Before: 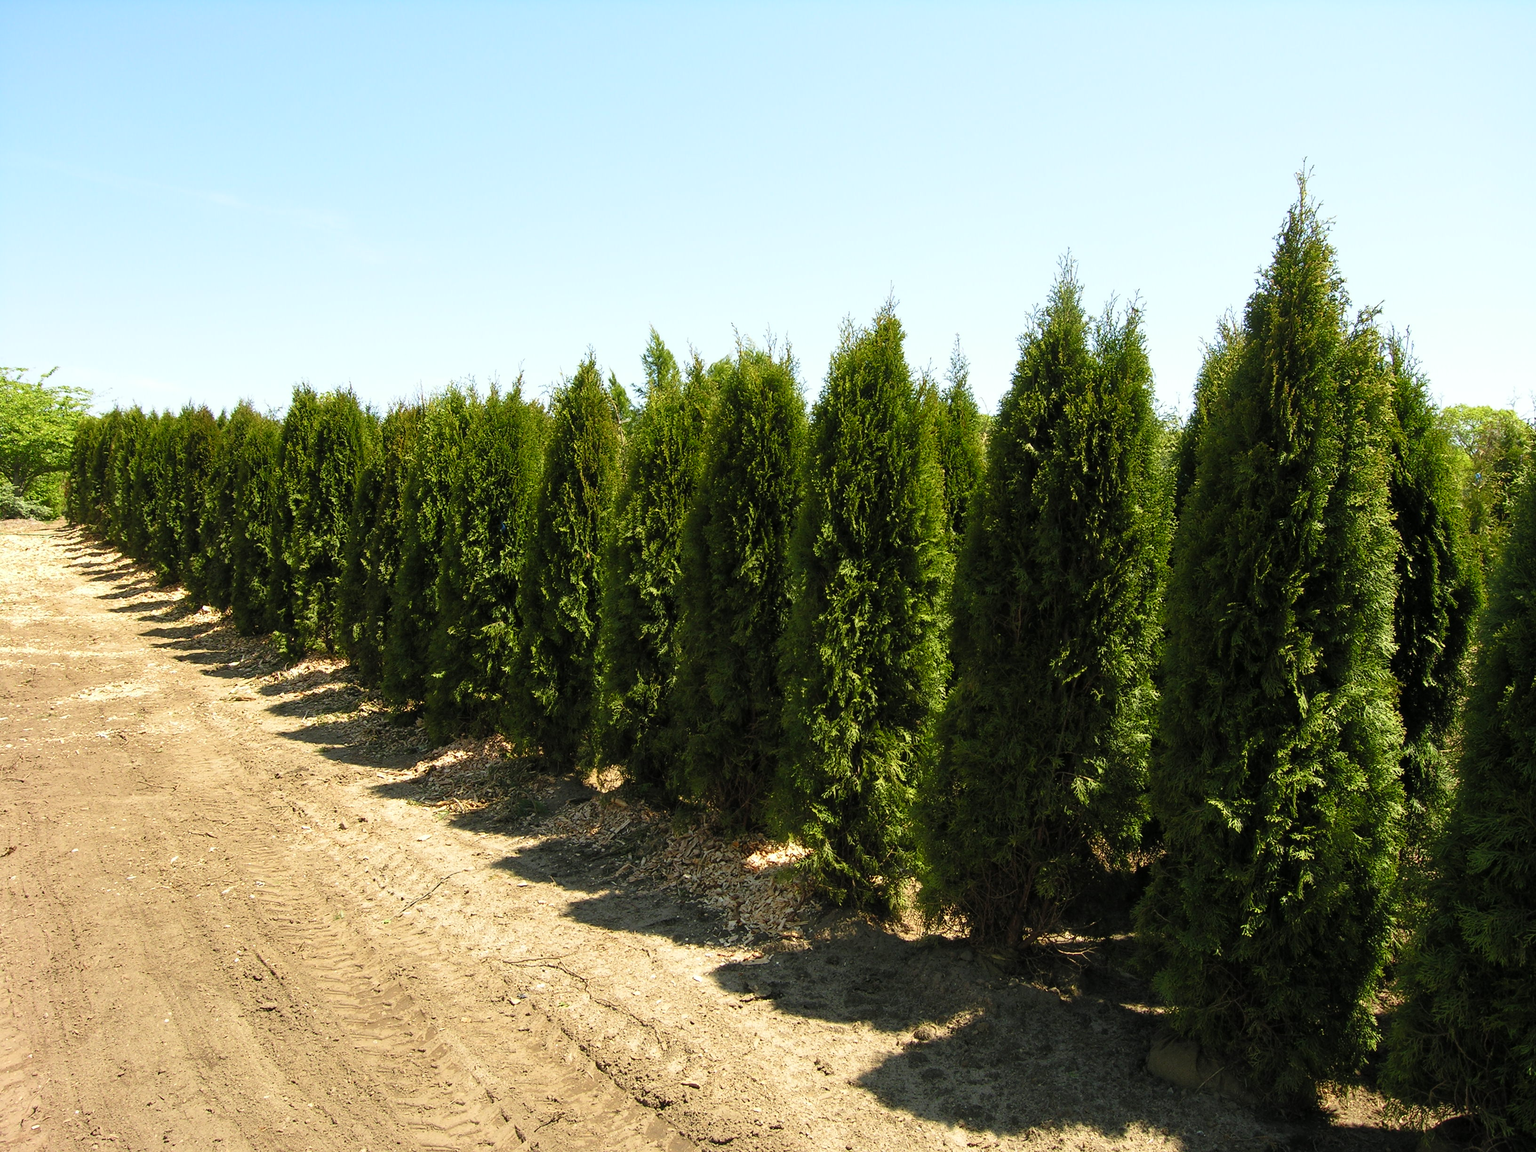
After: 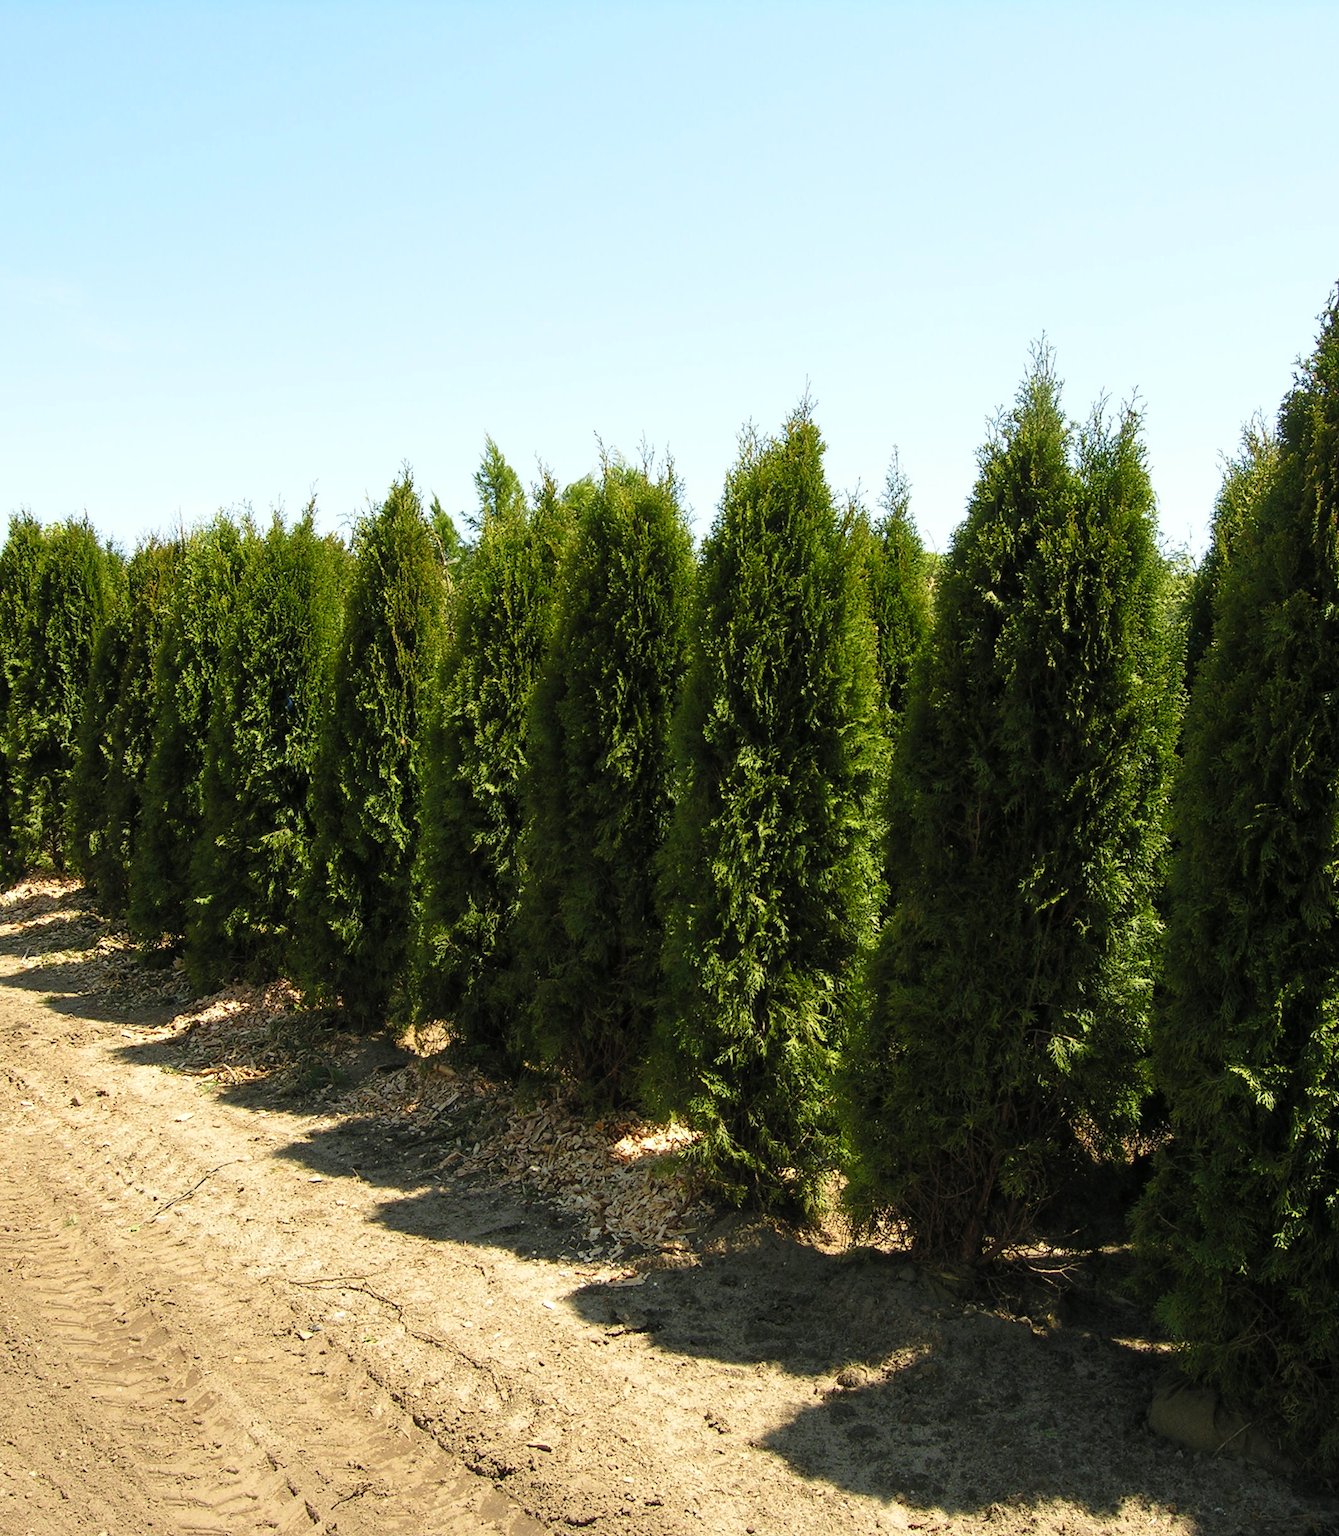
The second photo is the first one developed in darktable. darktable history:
crop and rotate: left 18.642%, right 15.941%
